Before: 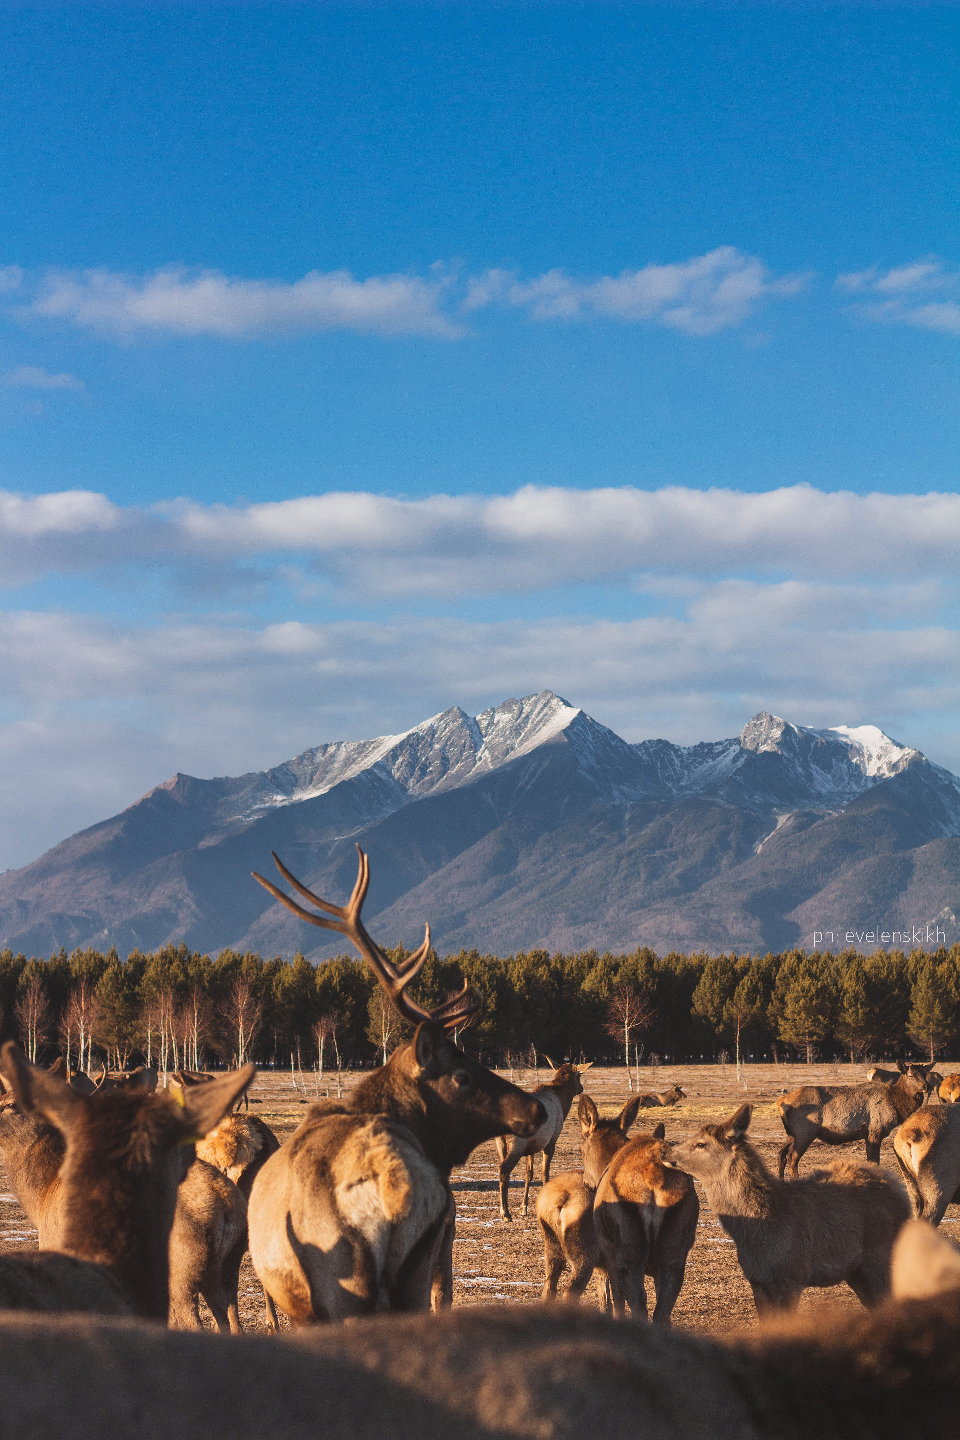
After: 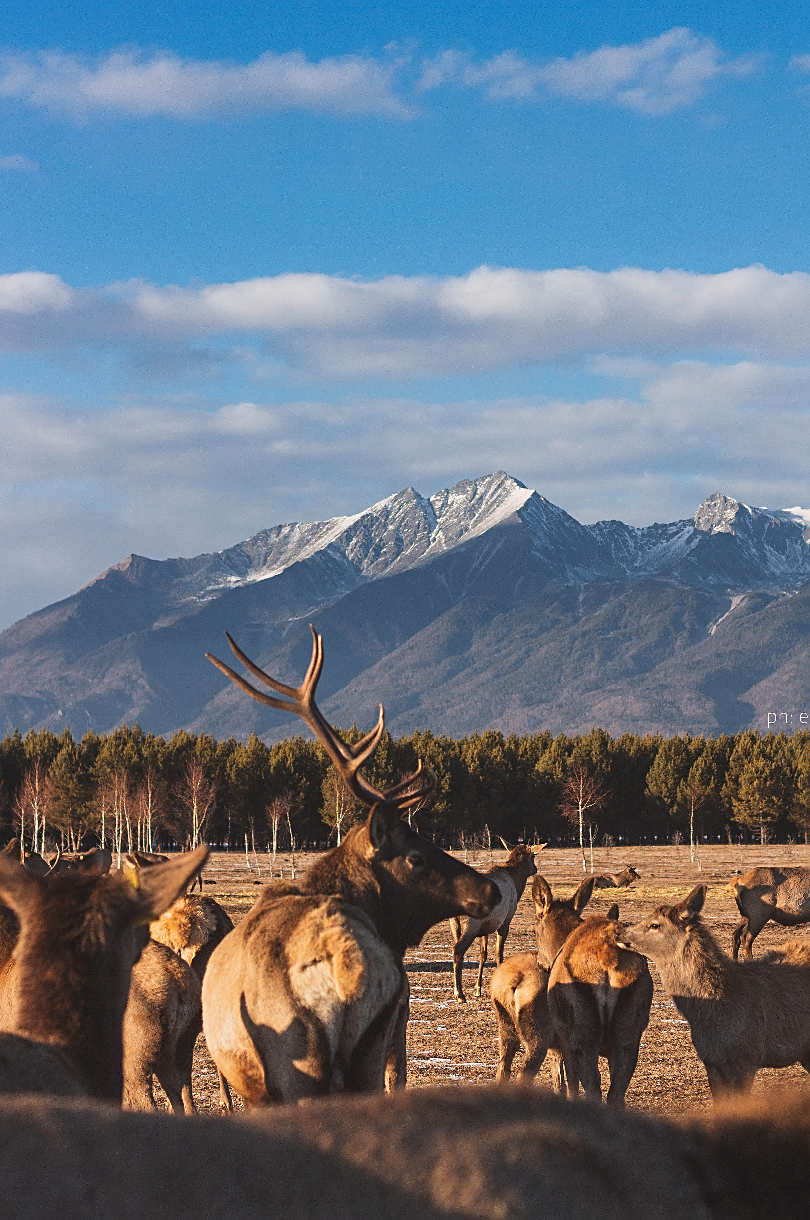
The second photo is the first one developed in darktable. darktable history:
crop and rotate: left 4.888%, top 15.228%, right 10.64%
sharpen: on, module defaults
